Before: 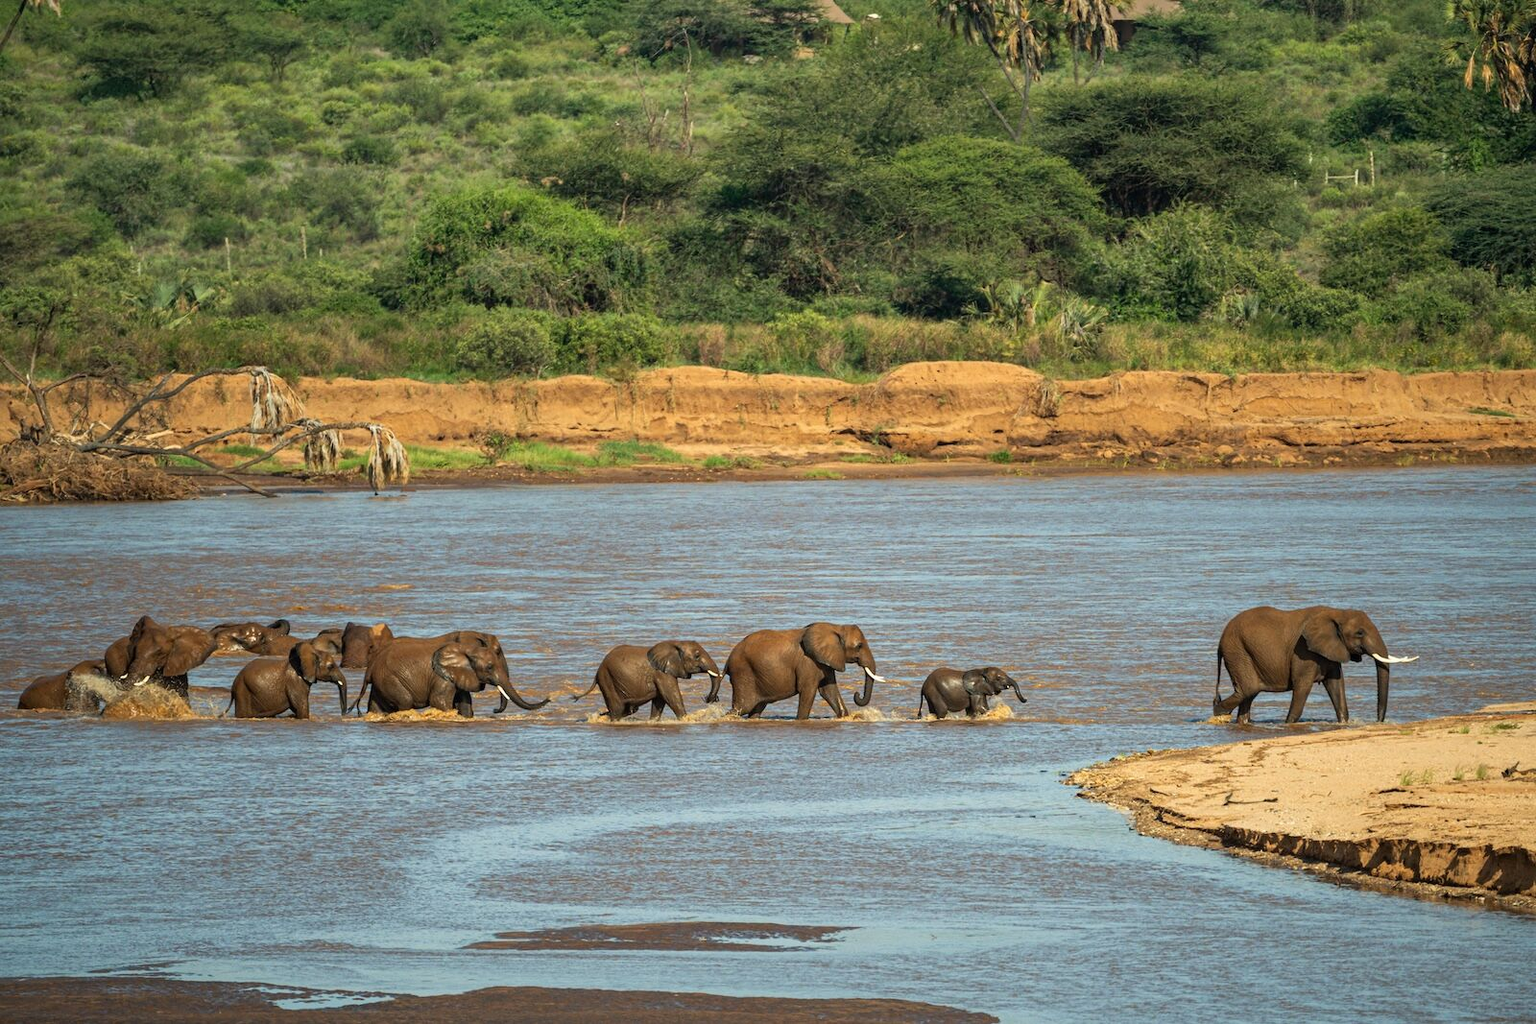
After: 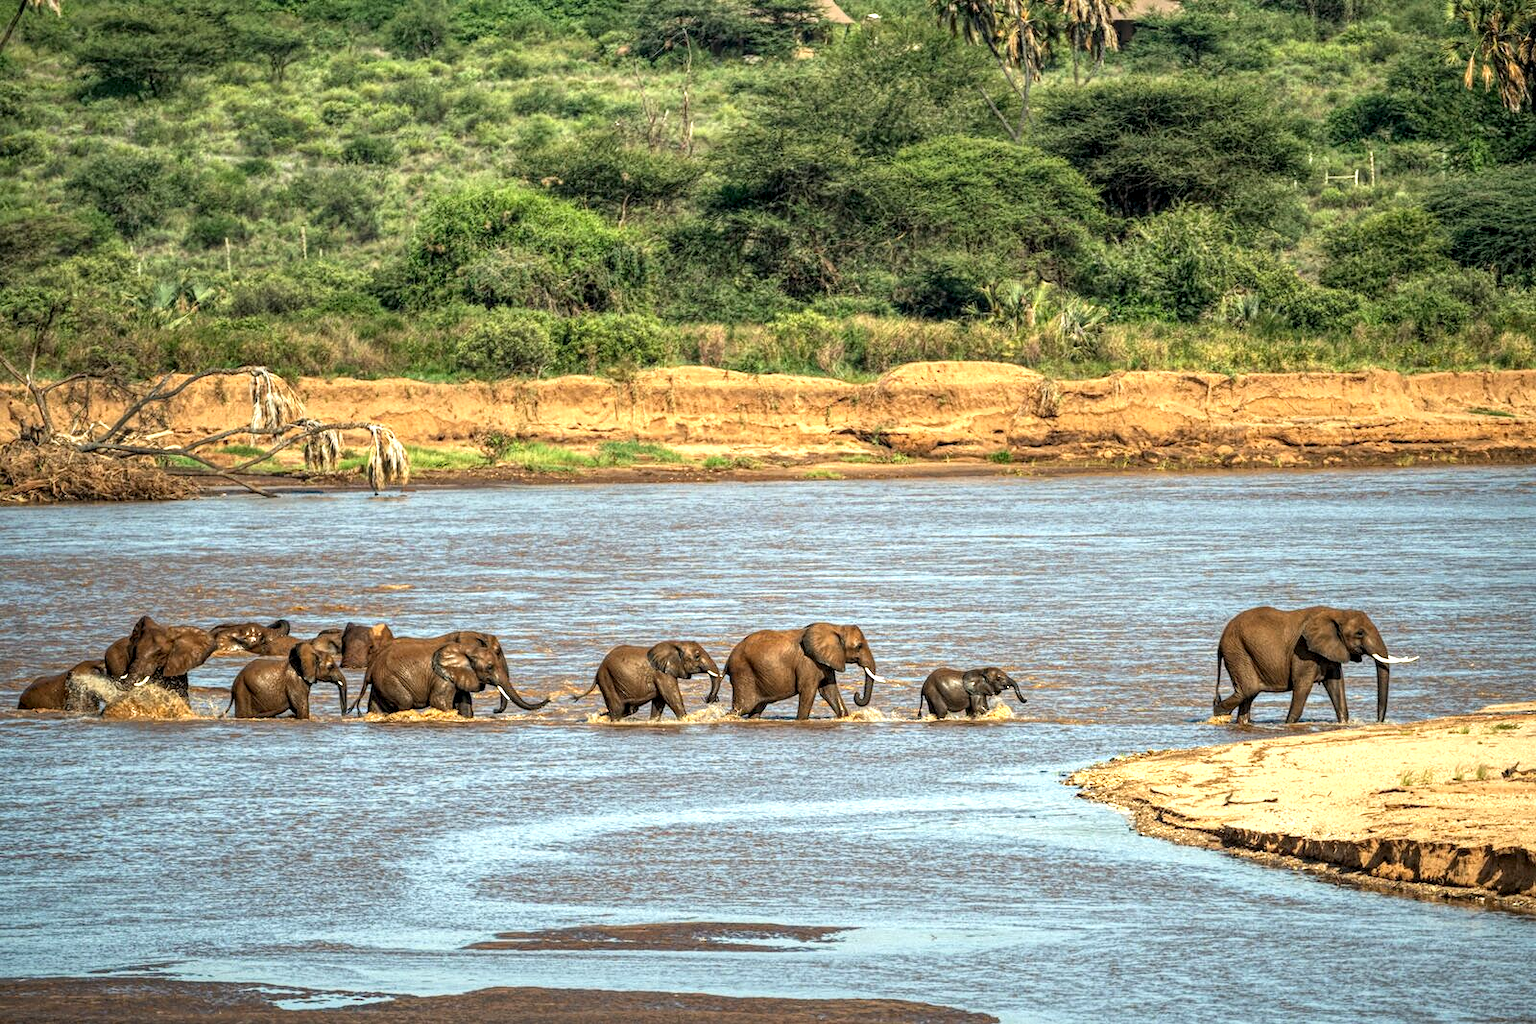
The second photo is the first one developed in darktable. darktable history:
local contrast: highlights 106%, shadows 99%, detail 201%, midtone range 0.2
exposure: exposure 0.564 EV, compensate highlight preservation false
